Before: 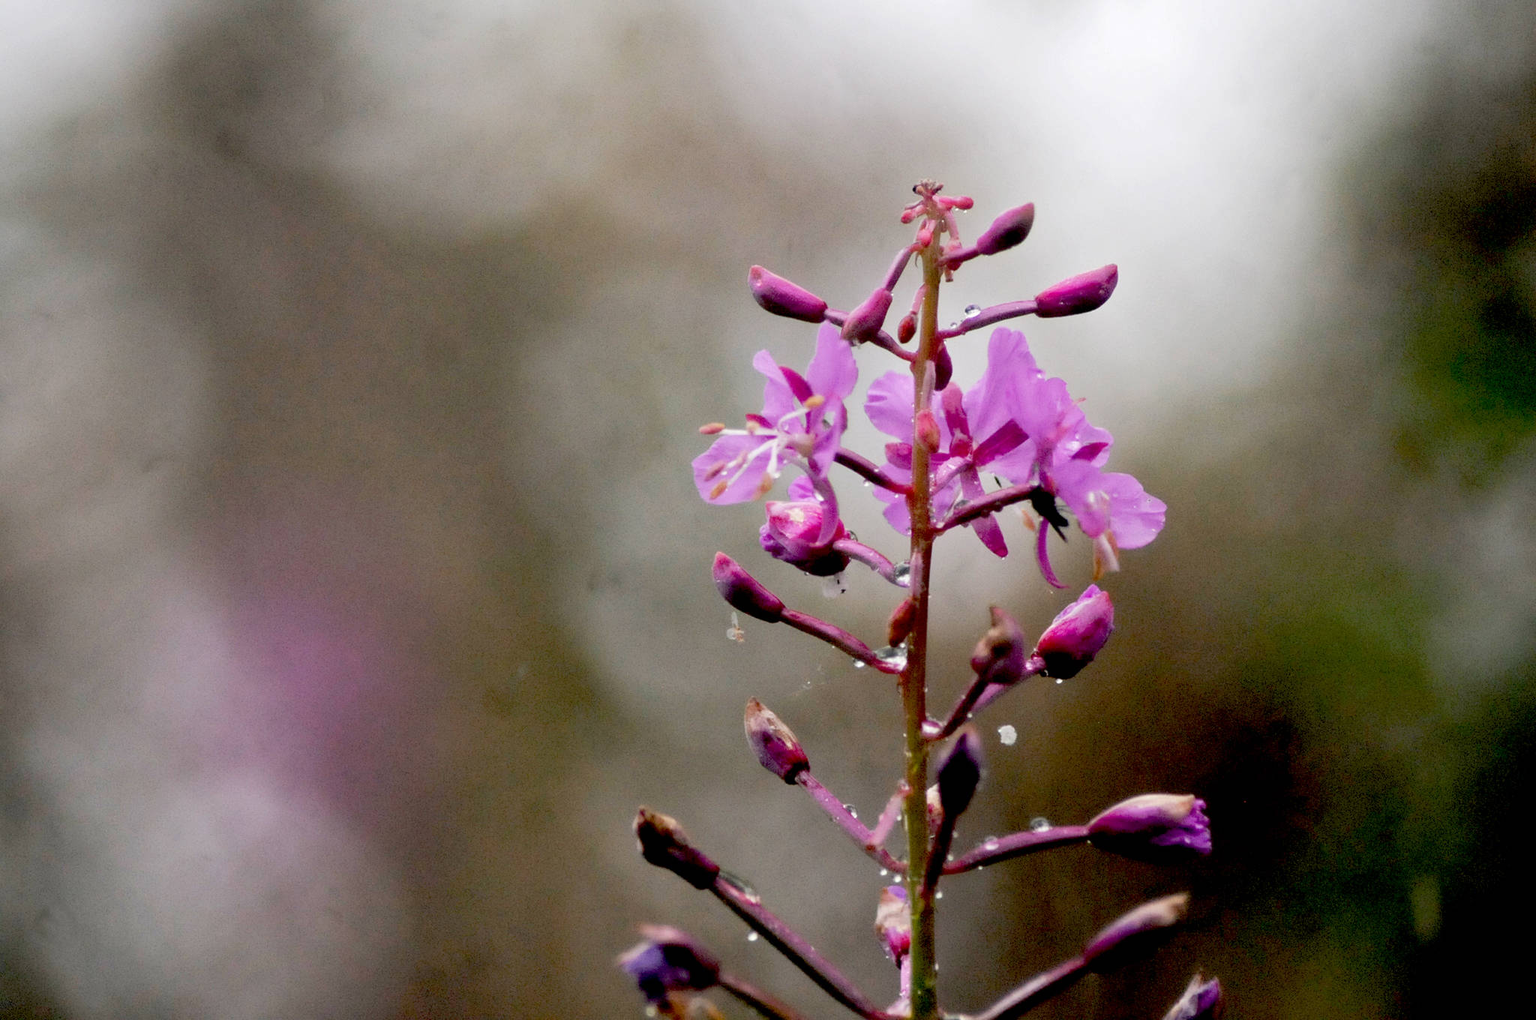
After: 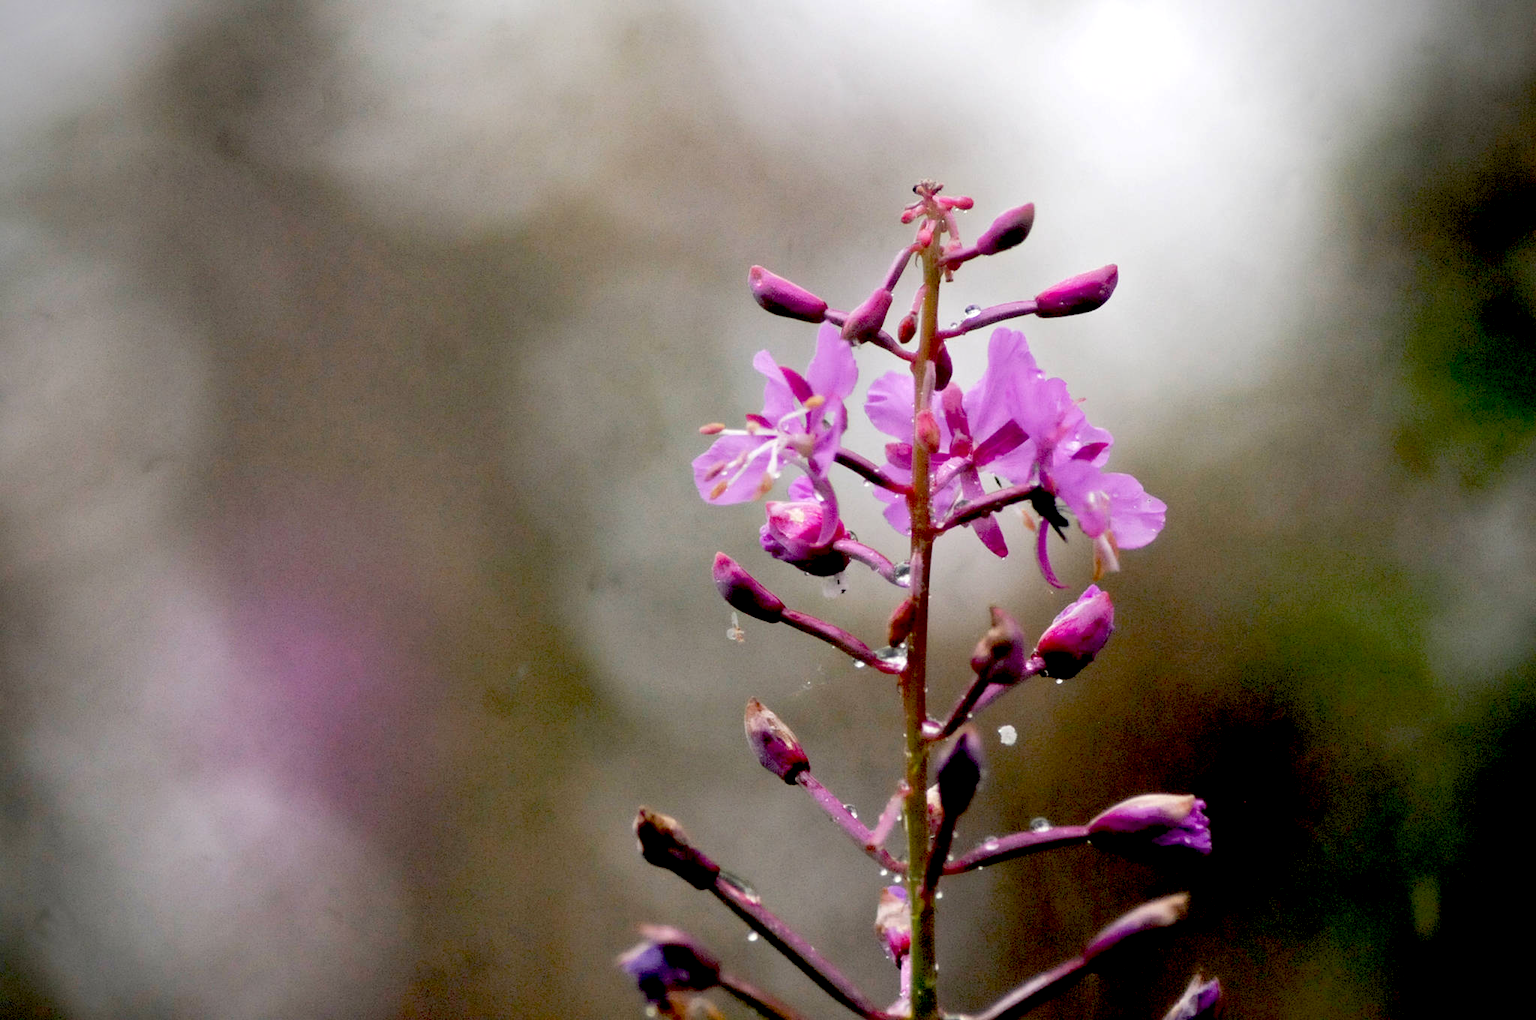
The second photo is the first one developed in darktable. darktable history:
exposure: black level correction 0.007, exposure 0.159 EV, compensate highlight preservation false
vignetting: fall-off start 88.53%, fall-off radius 44.2%, saturation 0.376, width/height ratio 1.161
